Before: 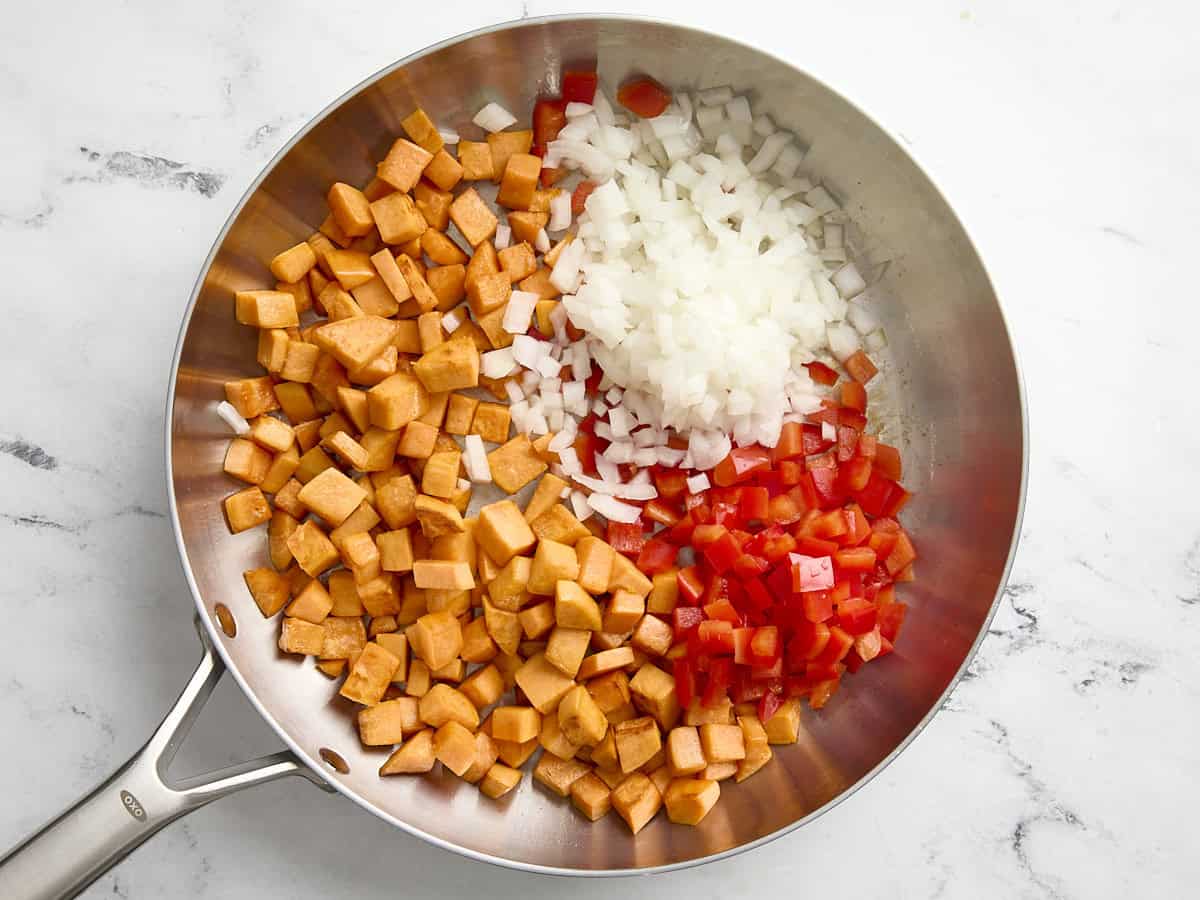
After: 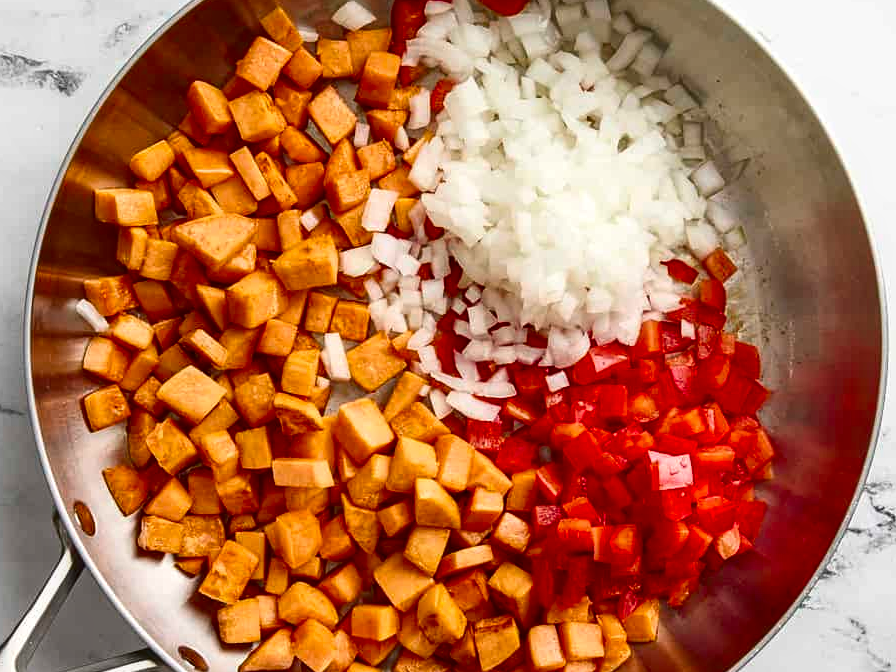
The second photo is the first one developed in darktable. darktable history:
local contrast: on, module defaults
contrast brightness saturation: contrast 0.13, brightness -0.24, saturation 0.14
crop and rotate: left 11.831%, top 11.346%, right 13.429%, bottom 13.899%
